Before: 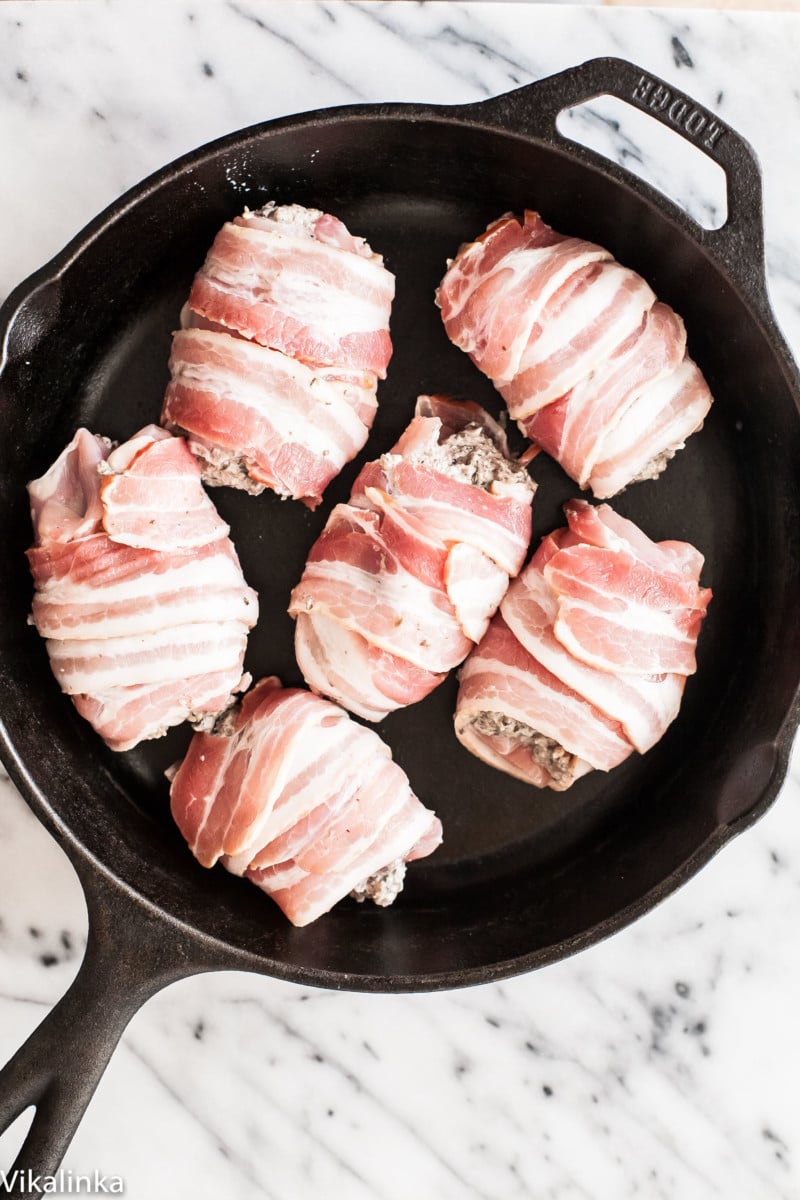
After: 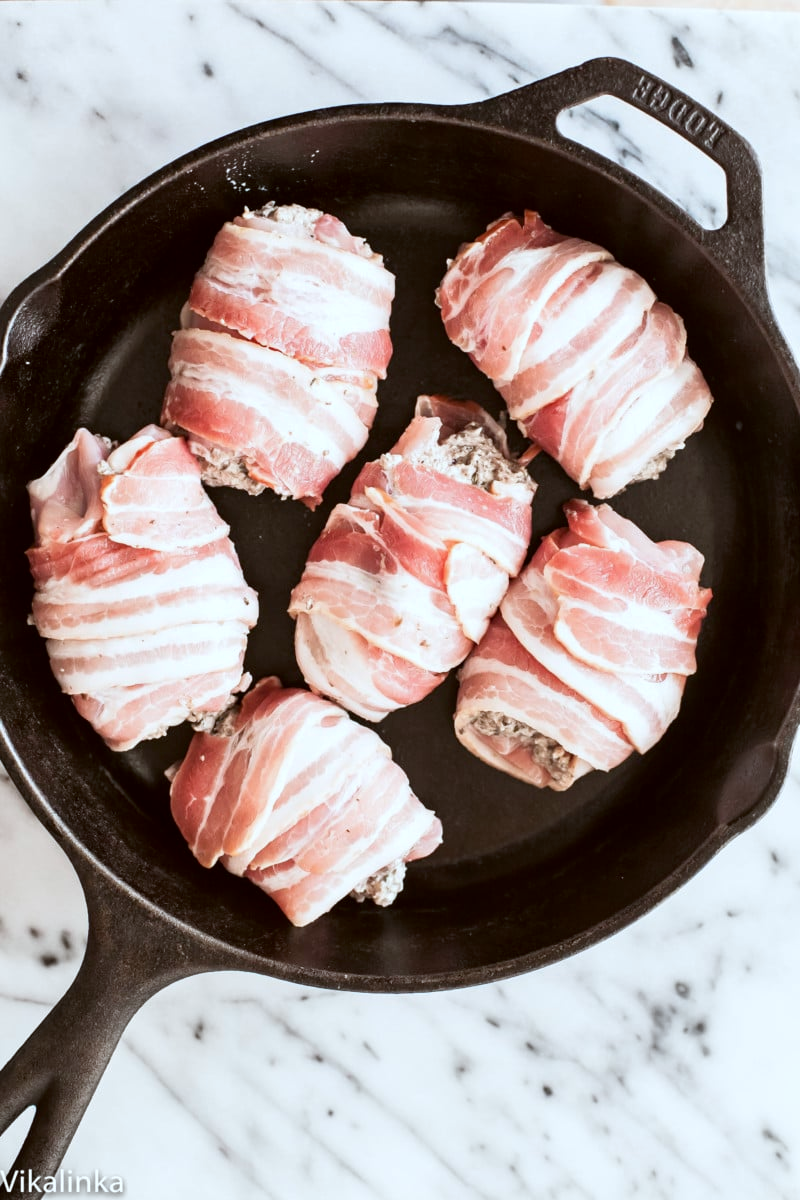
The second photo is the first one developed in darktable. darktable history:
color correction: highlights a* -3.64, highlights b* -6.33, shadows a* 3.06, shadows b* 5.77
